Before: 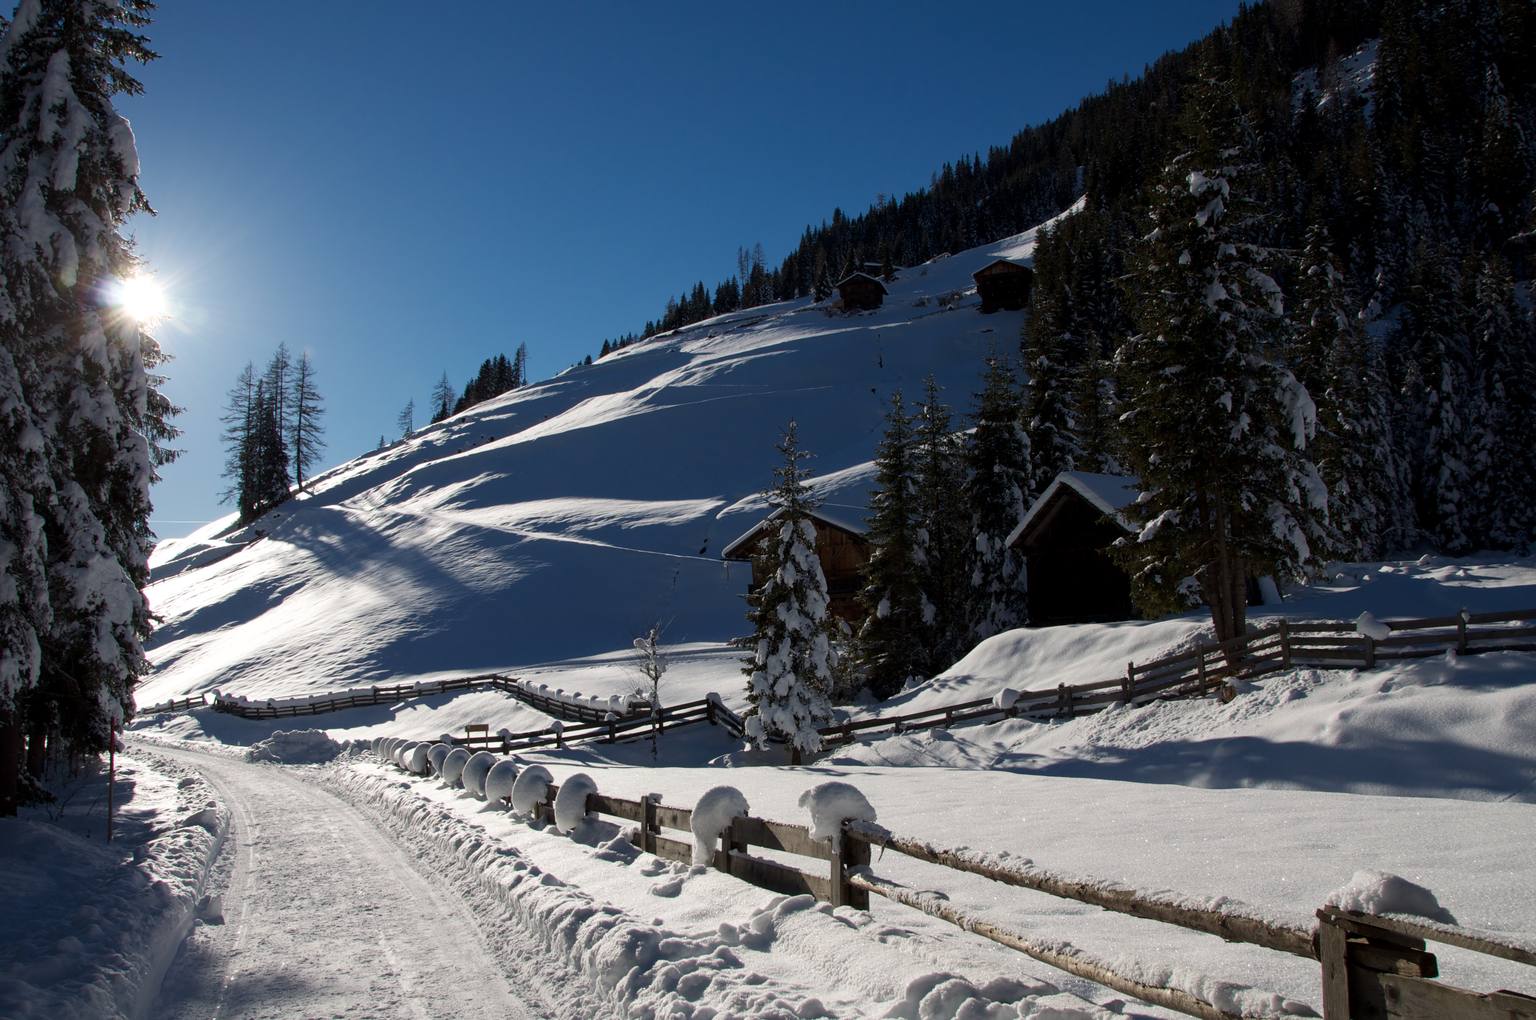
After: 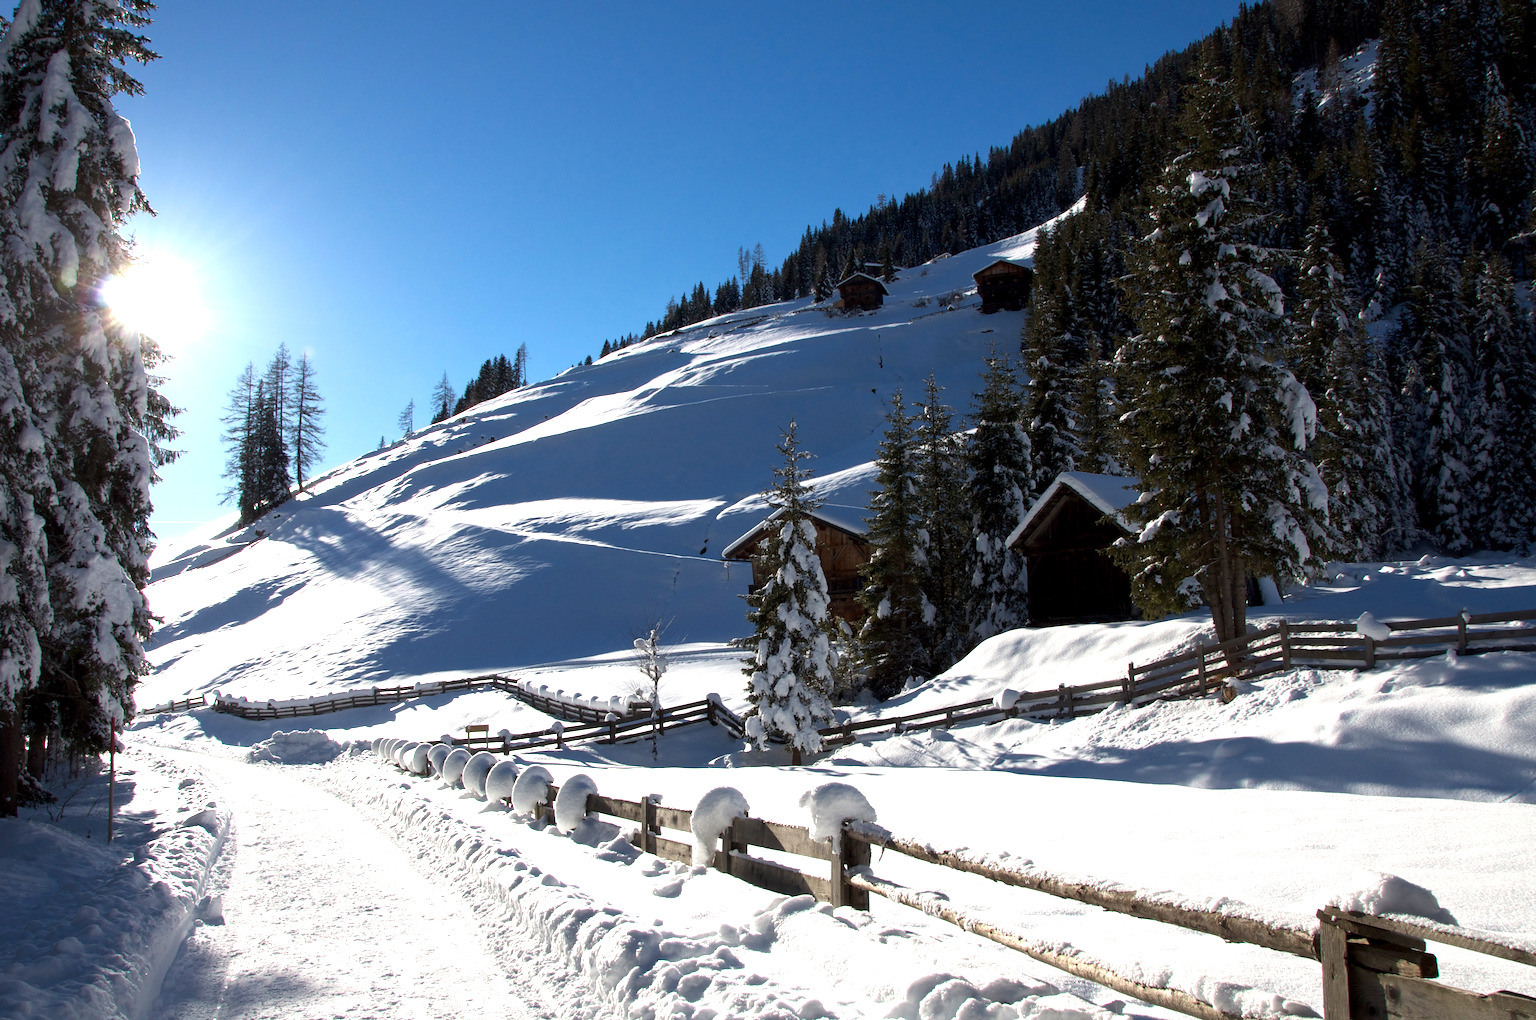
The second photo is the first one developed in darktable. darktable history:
exposure: exposure 1.223 EV, compensate highlight preservation false
